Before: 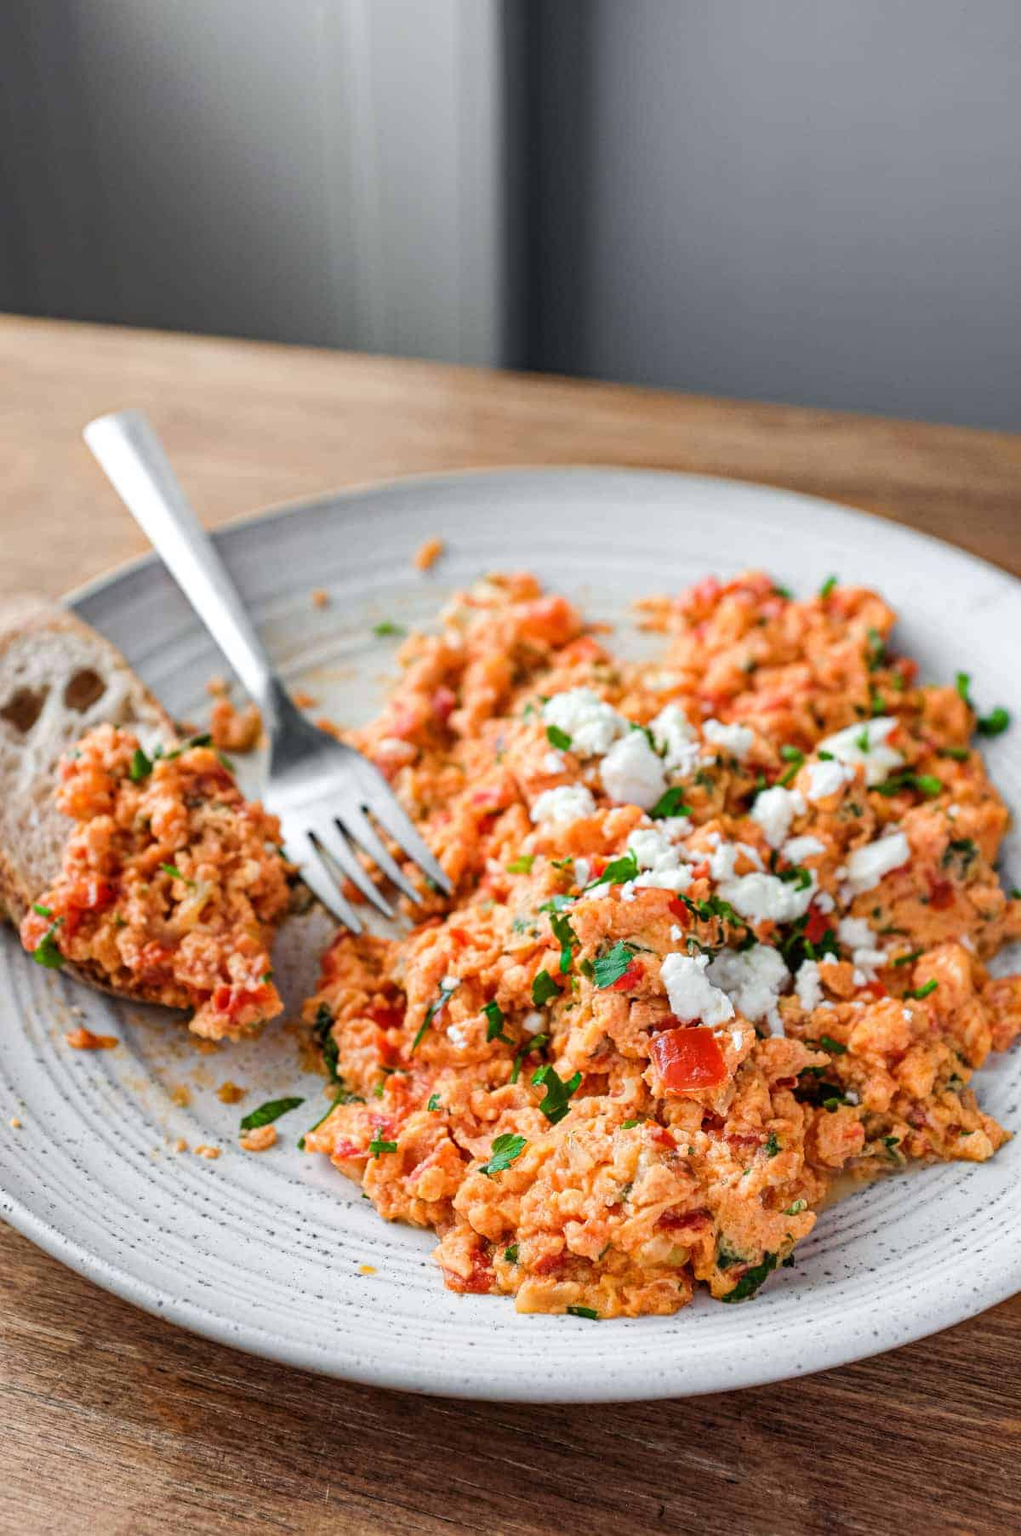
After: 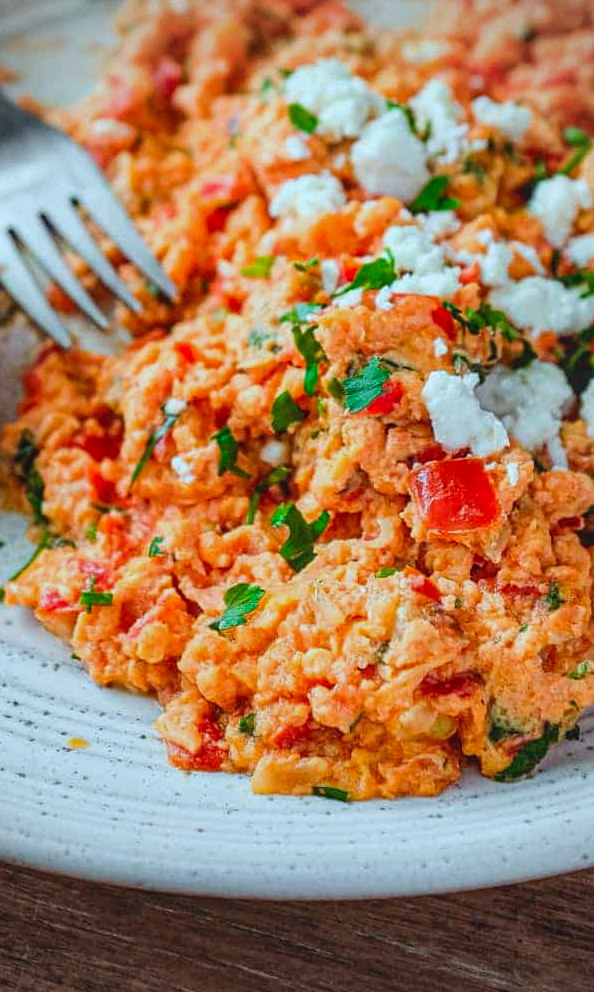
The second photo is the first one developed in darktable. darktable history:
sharpen: amount 0.211
local contrast: on, module defaults
vignetting: on, module defaults
contrast brightness saturation: contrast -0.2, saturation 0.186
color correction: highlights a* -10.1, highlights b* -10.11
crop: left 29.579%, top 41.51%, right 20.846%, bottom 3.514%
